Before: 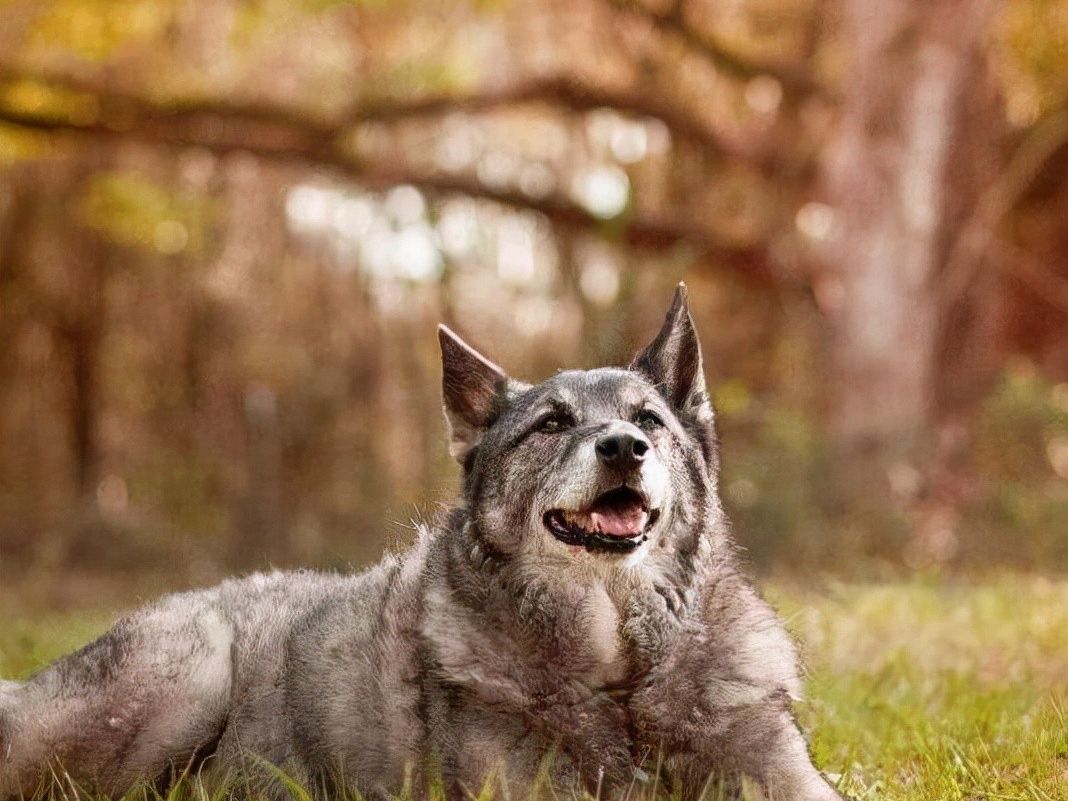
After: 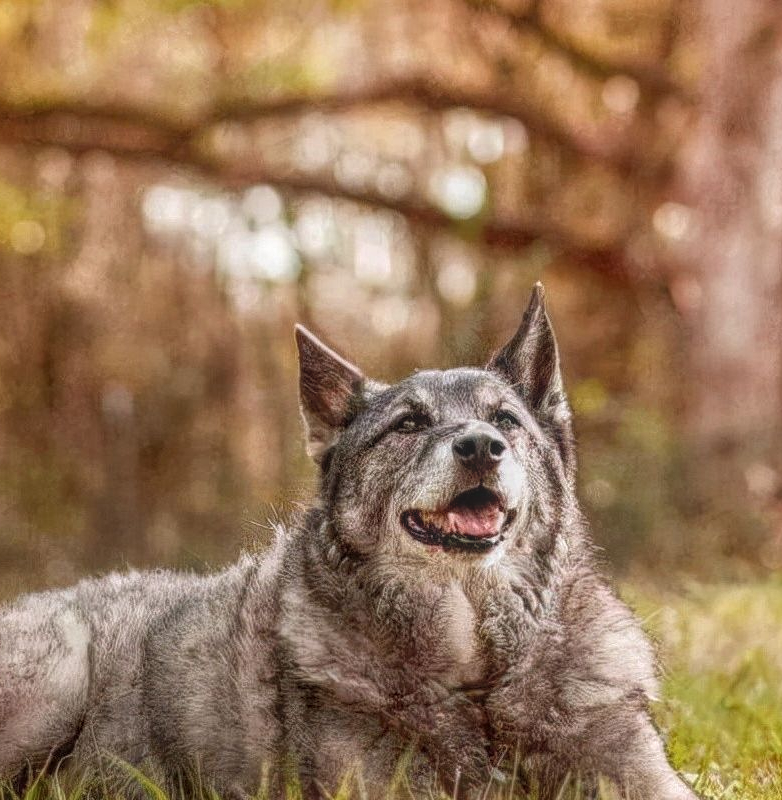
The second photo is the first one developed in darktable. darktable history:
crop: left 13.443%, right 13.31%
exposure: exposure -0.05 EV
local contrast: highlights 66%, shadows 33%, detail 166%, midtone range 0.2
